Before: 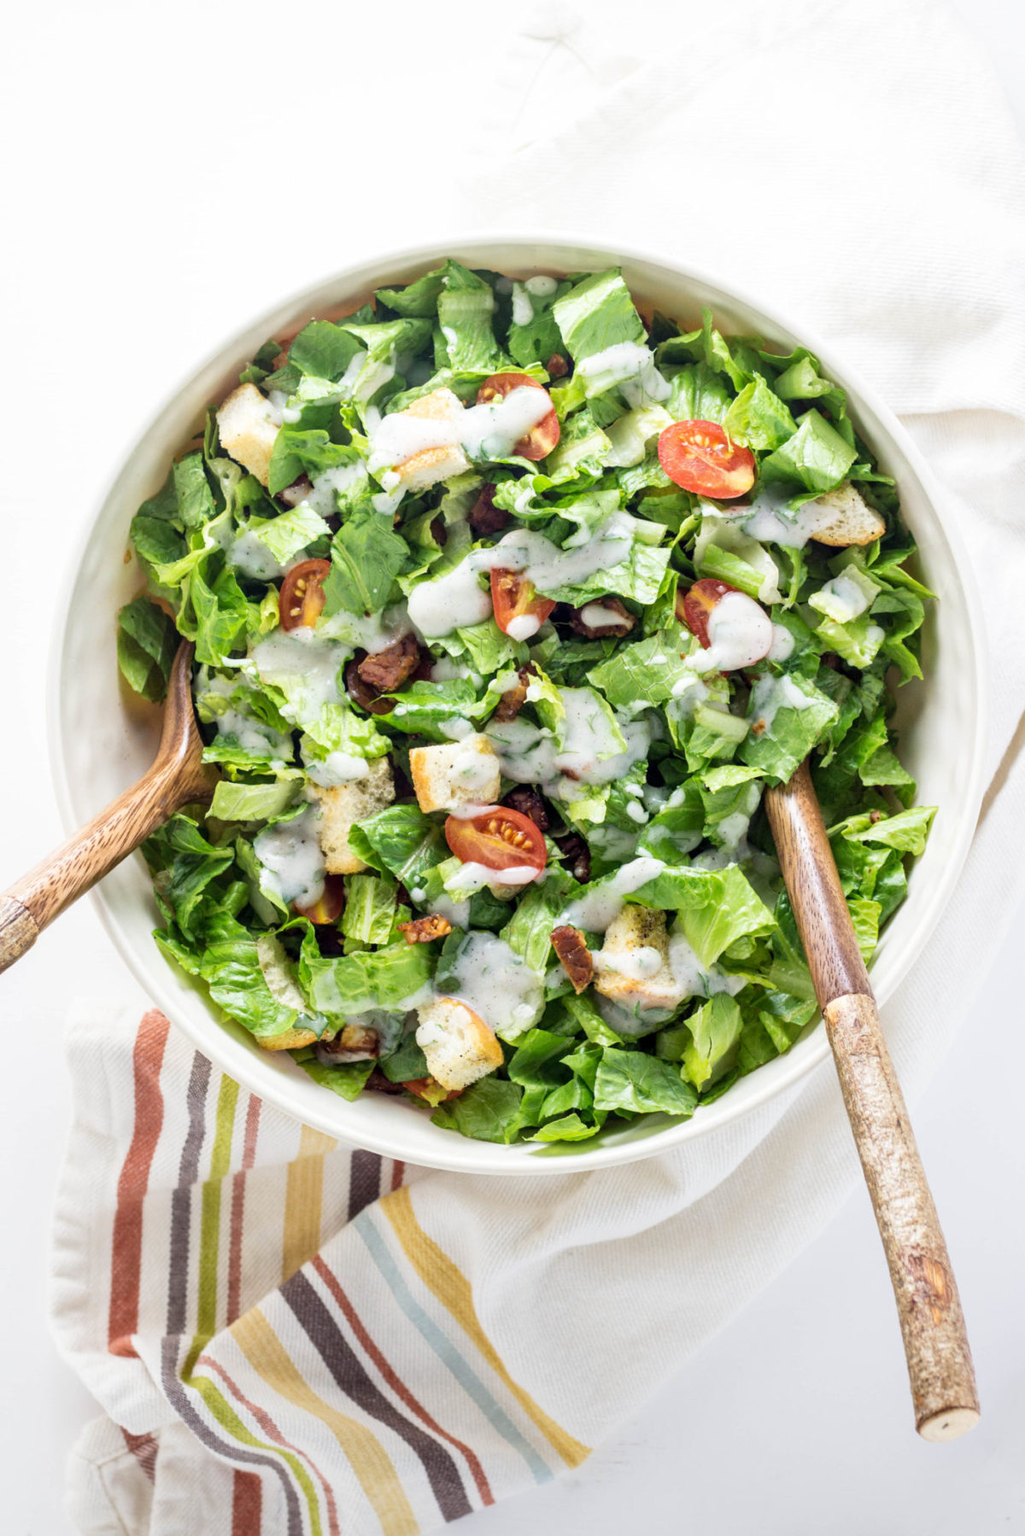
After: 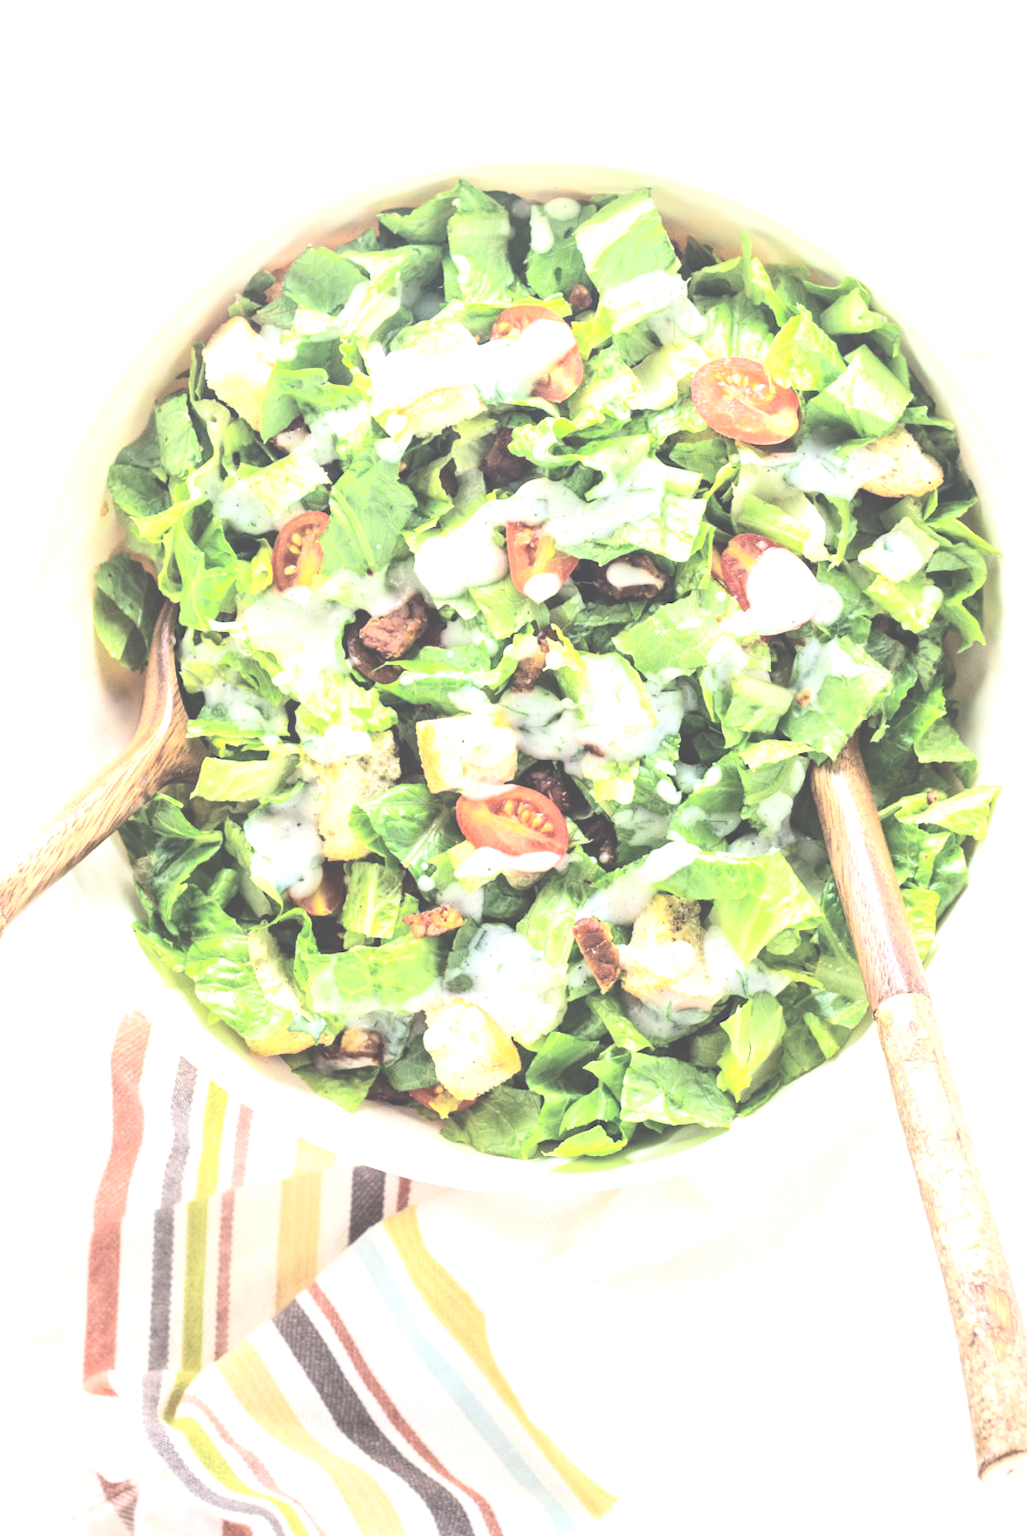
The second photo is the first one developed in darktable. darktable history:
haze removal: compatibility mode true, adaptive false
crop: left 3.269%, top 6.364%, right 6.203%, bottom 3.342%
tone equalizer: -8 EV -0.39 EV, -7 EV -0.39 EV, -6 EV -0.318 EV, -5 EV -0.223 EV, -3 EV 0.23 EV, -2 EV 0.328 EV, -1 EV 0.38 EV, +0 EV 0.415 EV
exposure: black level correction -0.071, exposure 0.502 EV, compensate exposure bias true, compensate highlight preservation false
contrast brightness saturation: contrast 0.297
